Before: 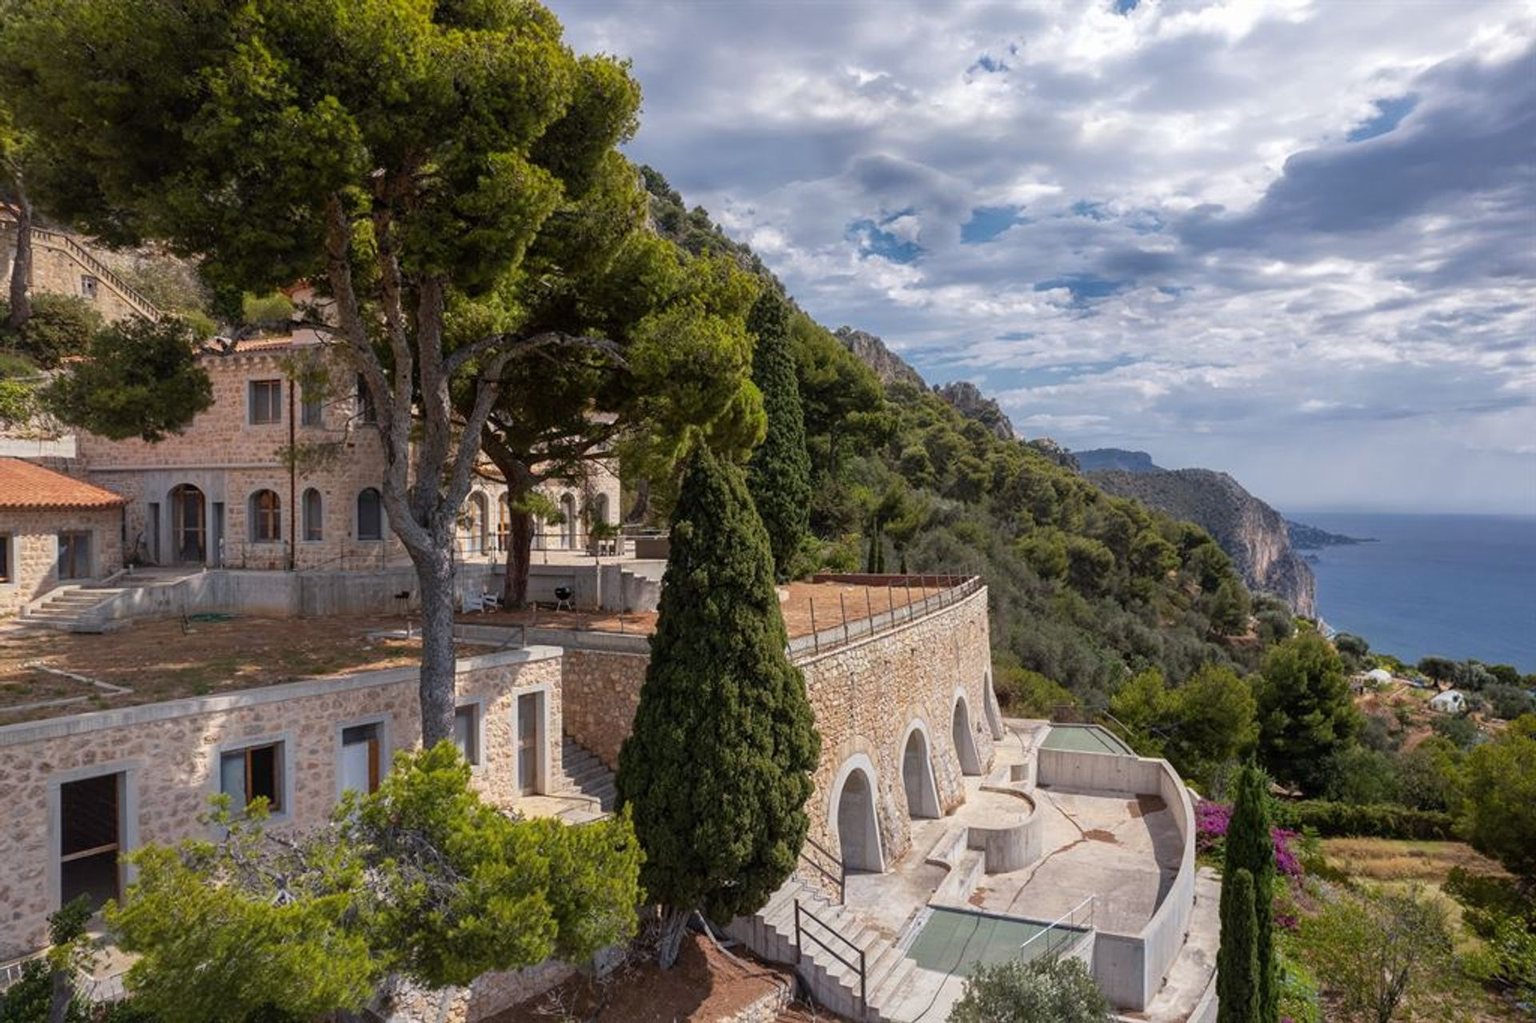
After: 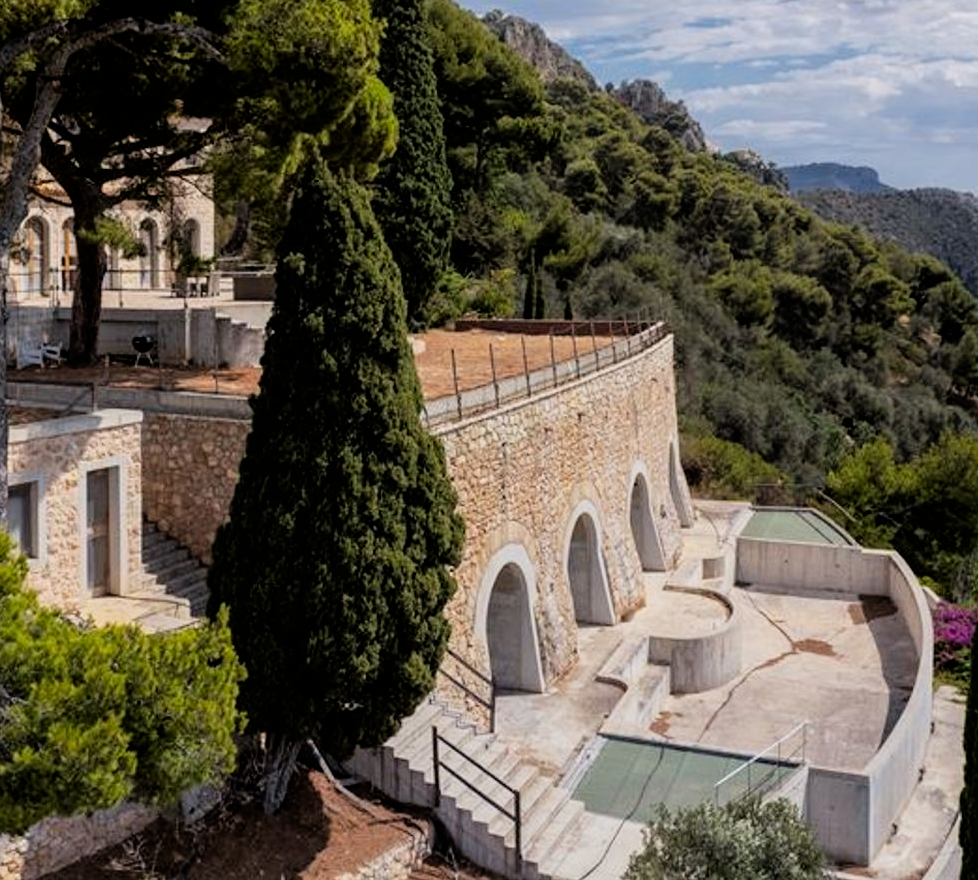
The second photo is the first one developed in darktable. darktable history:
crop and rotate: left 29.237%, top 31.152%, right 19.807%
contrast brightness saturation: saturation 0.1
filmic rgb: black relative exposure -5 EV, white relative exposure 3.2 EV, hardness 3.42, contrast 1.2, highlights saturation mix -30%
